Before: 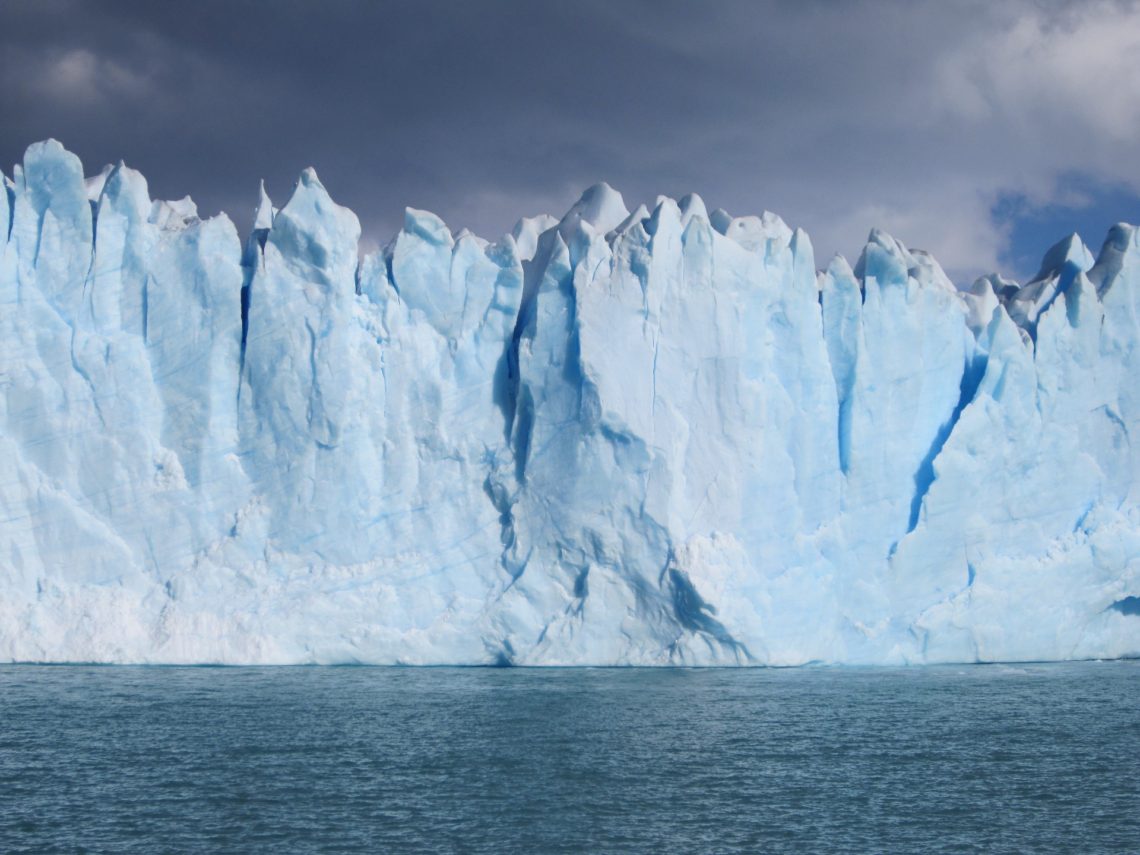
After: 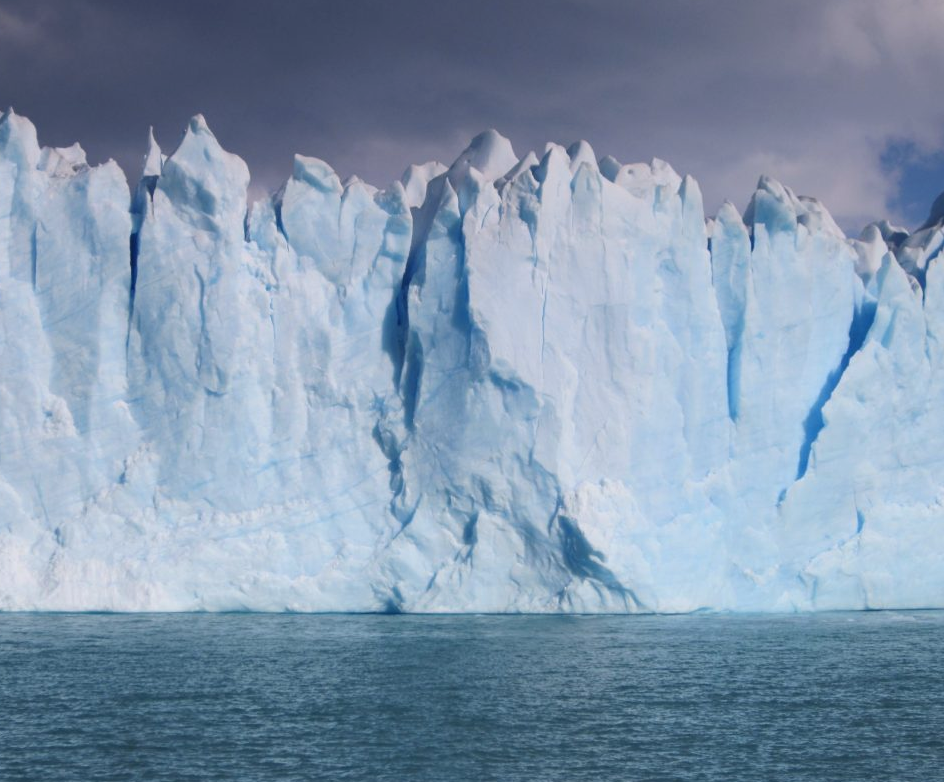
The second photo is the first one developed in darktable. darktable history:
graduated density: density 0.38 EV, hardness 21%, rotation -6.11°, saturation 32%
crop: left 9.807%, top 6.259%, right 7.334%, bottom 2.177%
